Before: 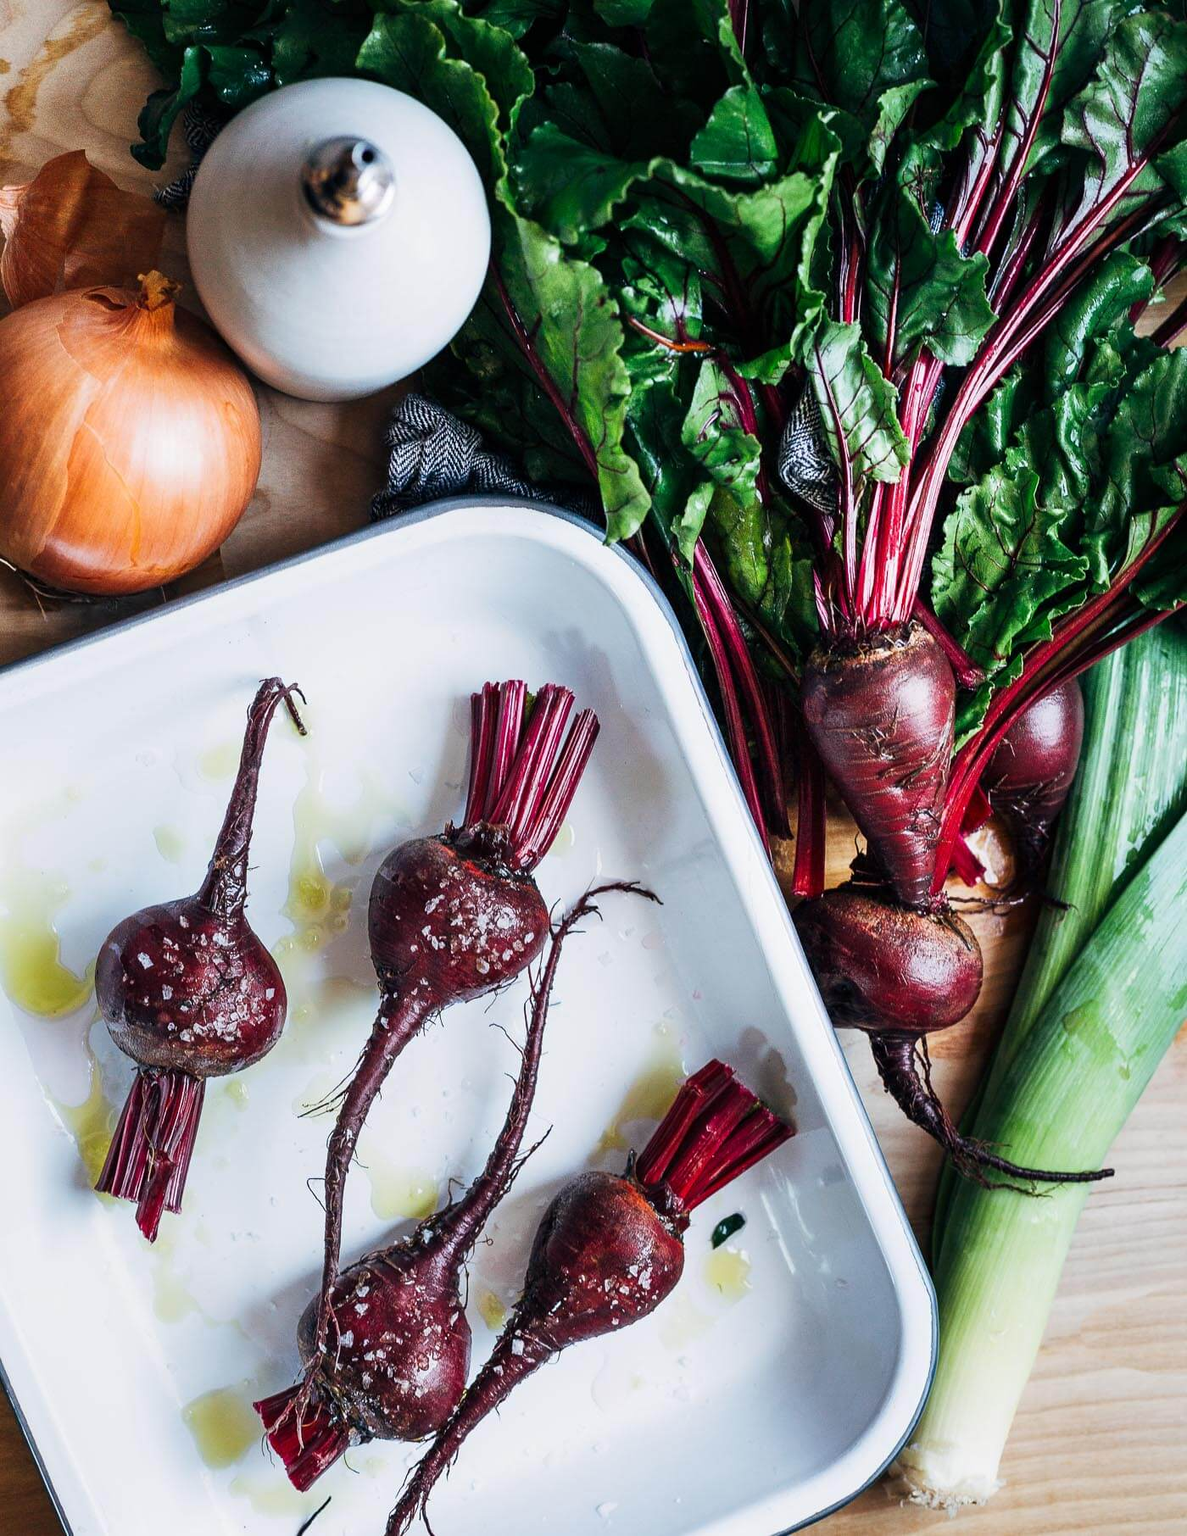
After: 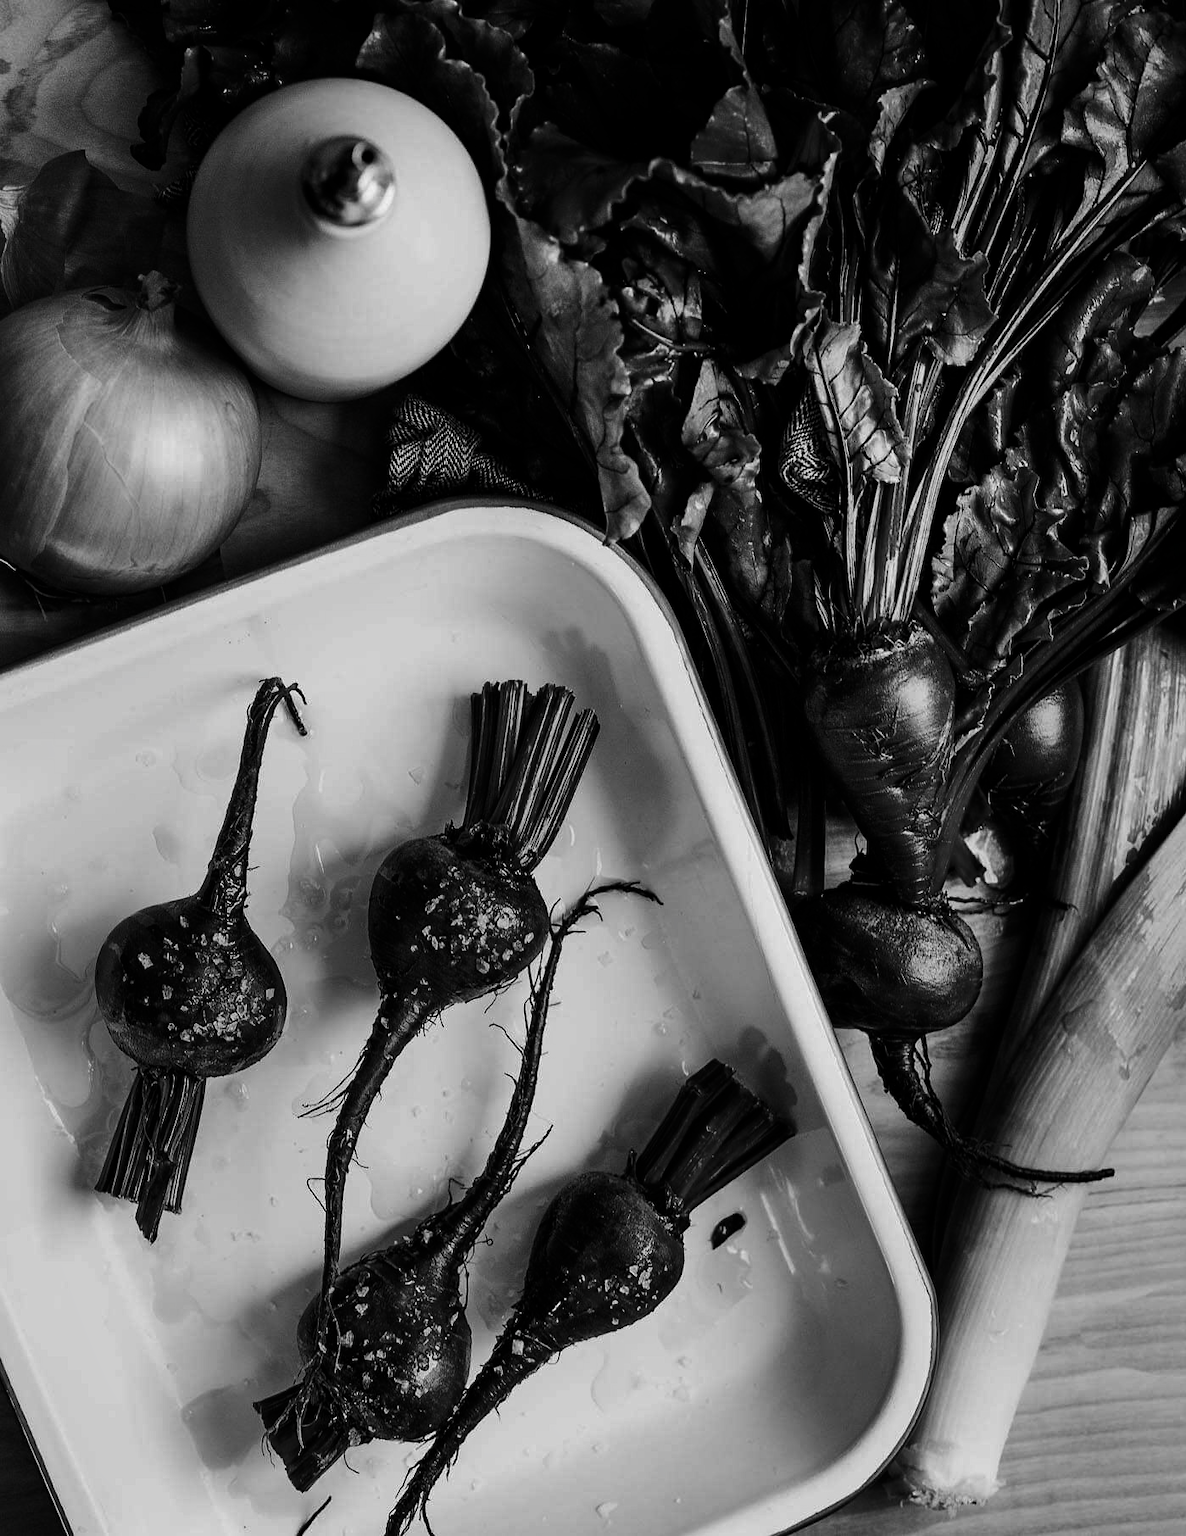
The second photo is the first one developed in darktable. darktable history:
contrast brightness saturation: contrast -0.039, brightness -0.575, saturation -0.998
shadows and highlights: radius 124.89, shadows 21.11, highlights -22.58, low approximation 0.01
